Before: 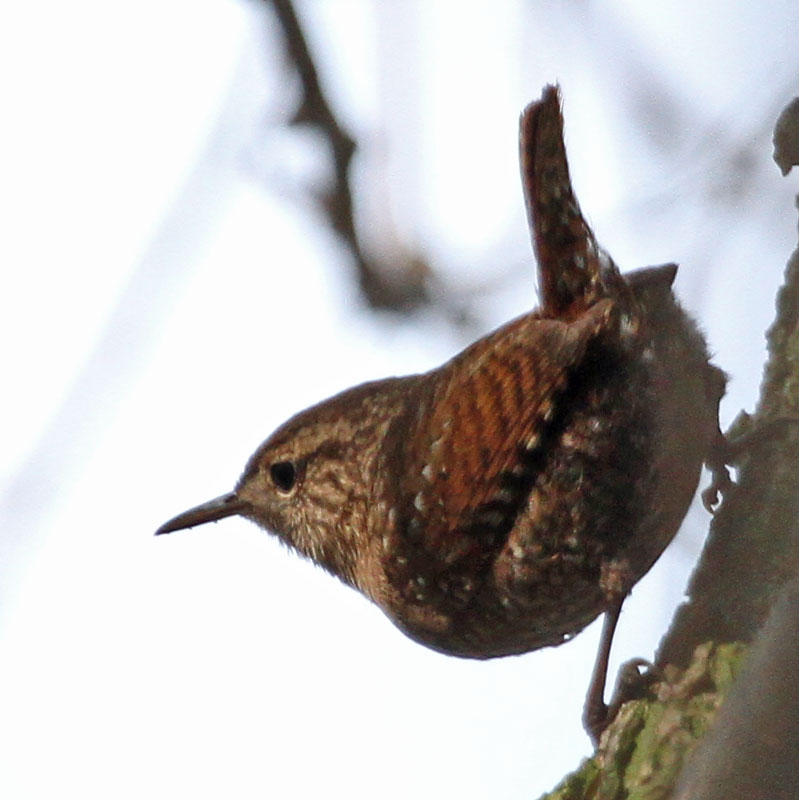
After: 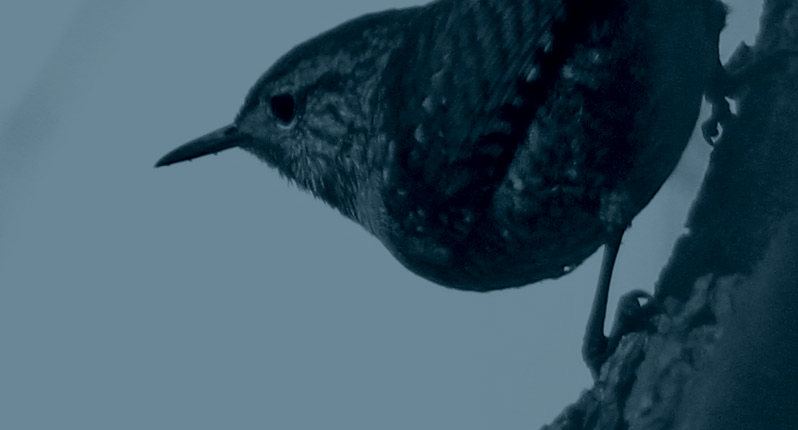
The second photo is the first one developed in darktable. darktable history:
colorize: hue 194.4°, saturation 29%, source mix 61.75%, lightness 3.98%, version 1
crop and rotate: top 46.237%
